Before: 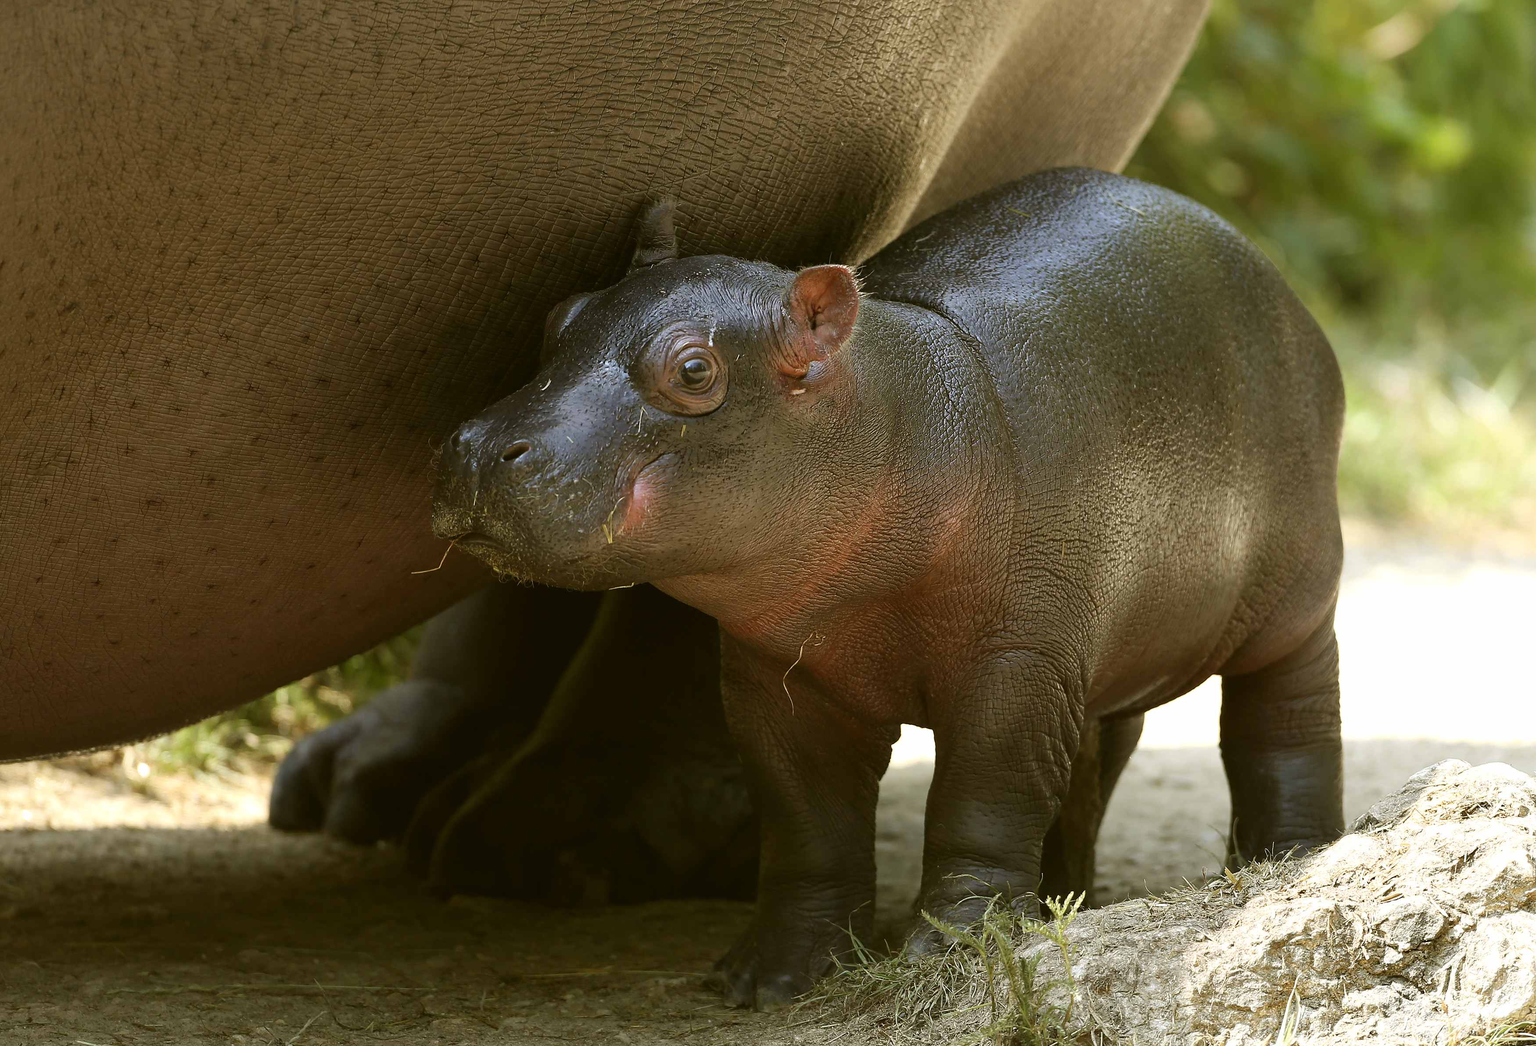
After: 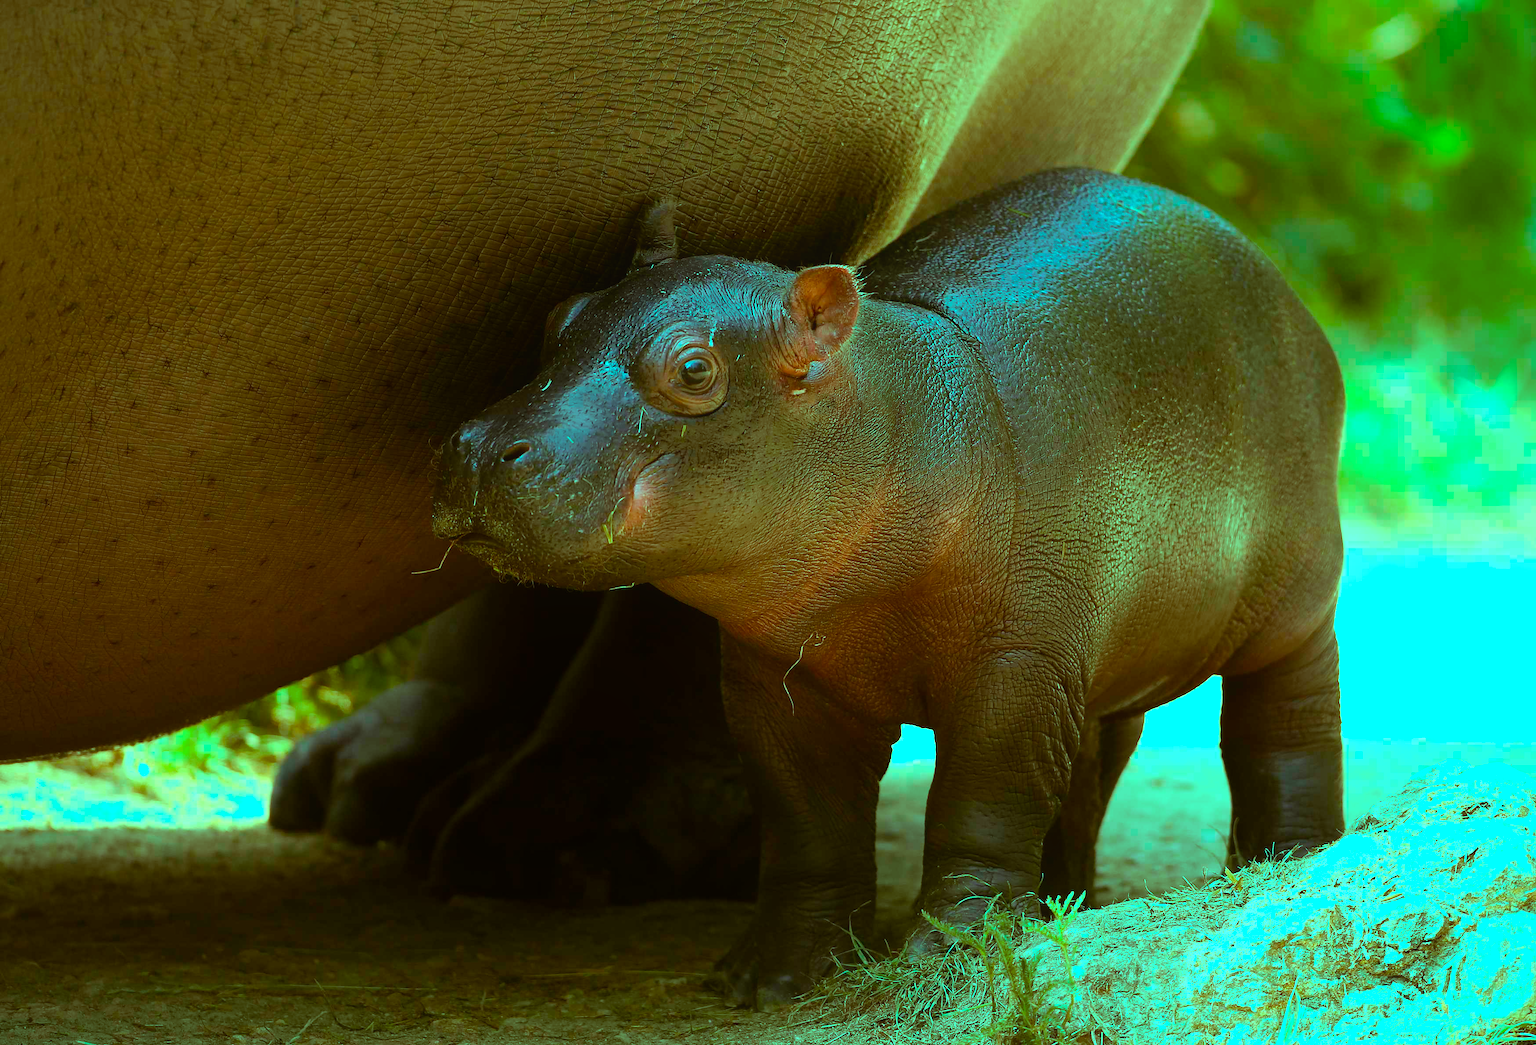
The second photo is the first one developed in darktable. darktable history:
vignetting: brightness -0.378, saturation 0.008
color balance rgb: shadows lift › chroma 2.037%, shadows lift › hue 250.02°, highlights gain › luminance 19.956%, highlights gain › chroma 13.056%, highlights gain › hue 175.41°, perceptual saturation grading › global saturation 19.899%, global vibrance 25.058%, contrast 10.424%
contrast equalizer: y [[0.6 ×6], [0.55 ×6], [0 ×6], [0 ×6], [0 ×6]], mix -0.365
